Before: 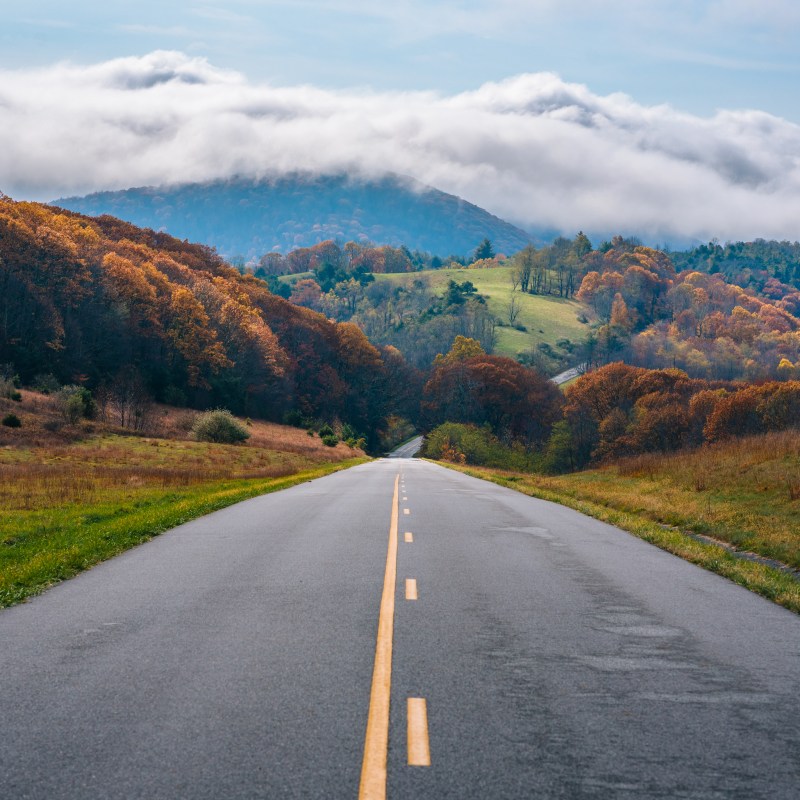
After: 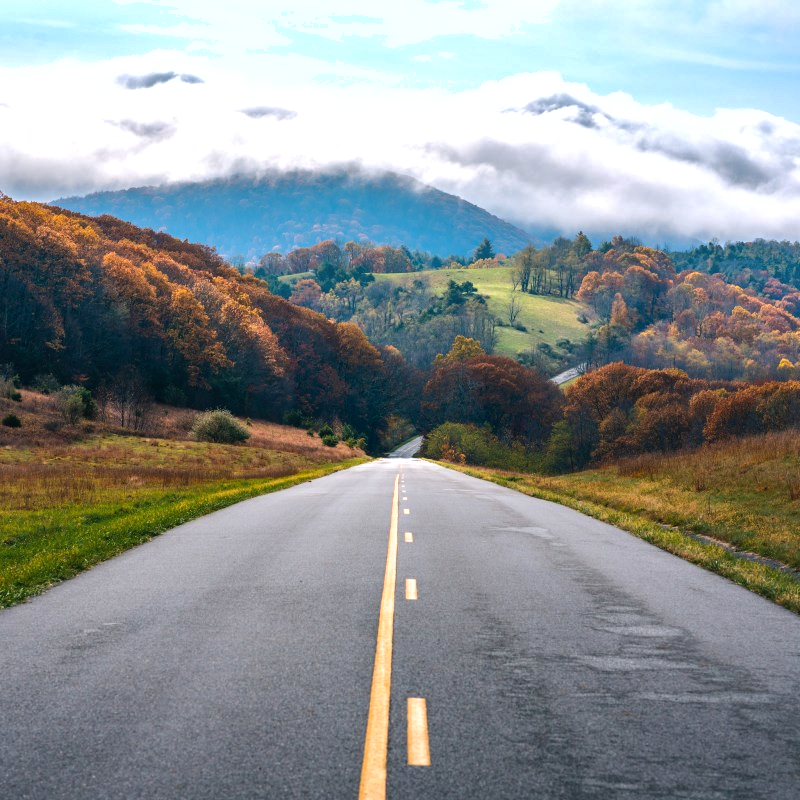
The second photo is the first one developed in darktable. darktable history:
shadows and highlights: highlights color adjustment 45.73%
tone equalizer: -8 EV -0.751 EV, -7 EV -0.731 EV, -6 EV -0.611 EV, -5 EV -0.382 EV, -3 EV 0.384 EV, -2 EV 0.6 EV, -1 EV 0.679 EV, +0 EV 0.726 EV, edges refinement/feathering 500, mask exposure compensation -1.57 EV, preserve details no
